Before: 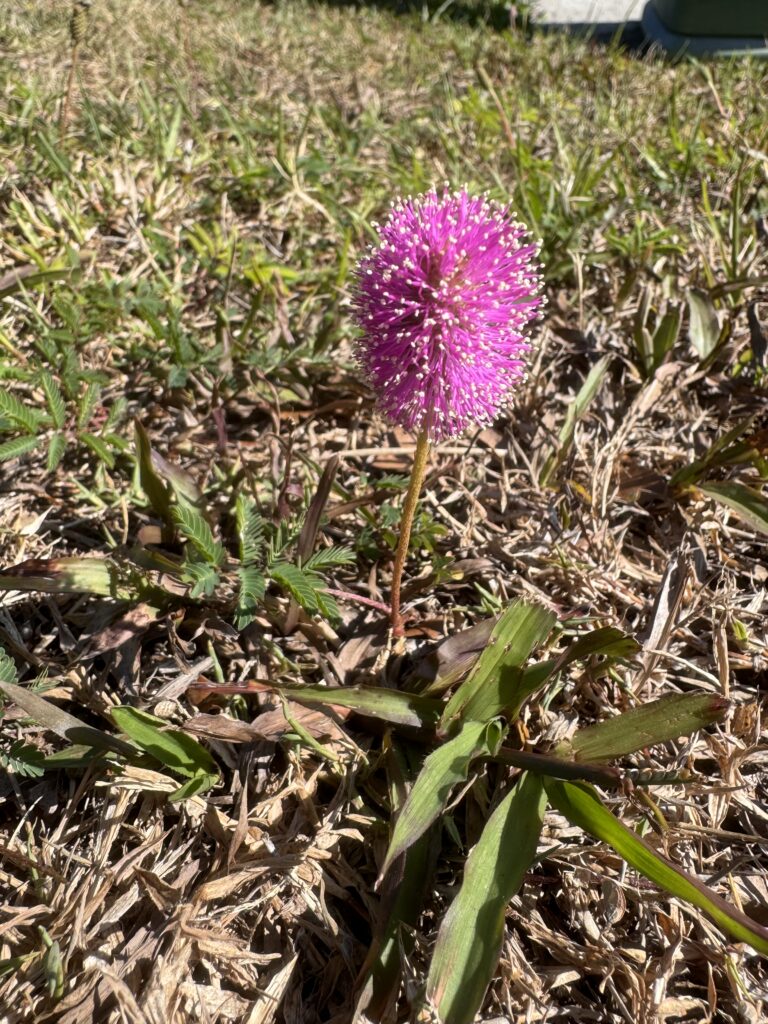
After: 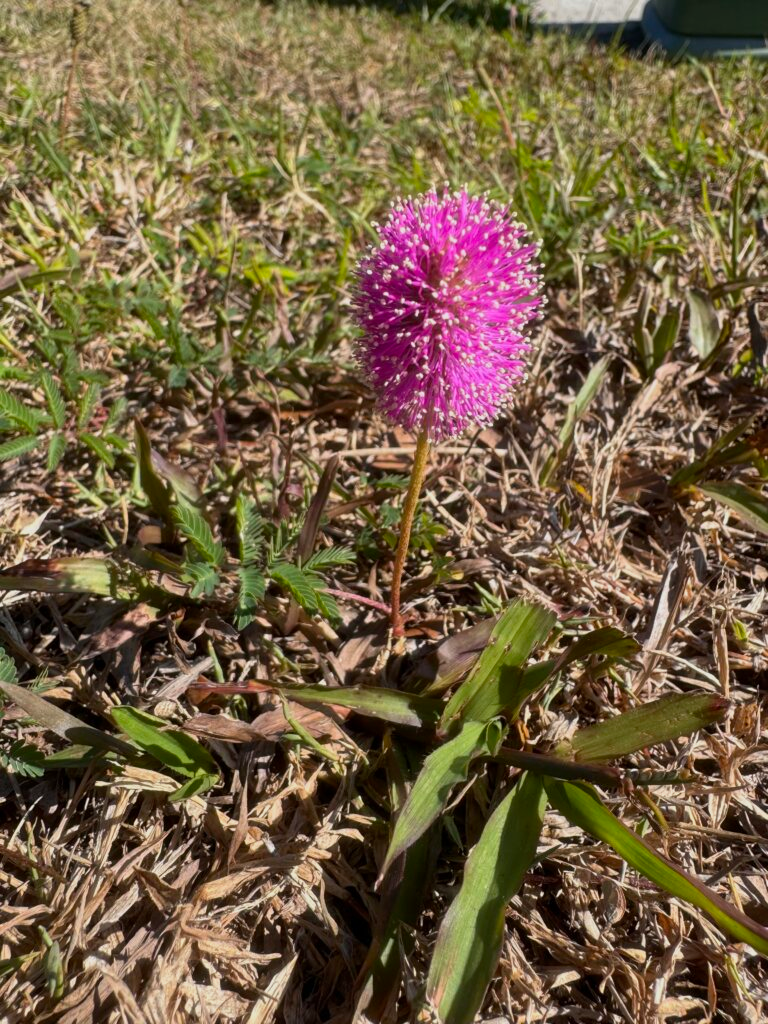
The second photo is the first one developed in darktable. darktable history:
shadows and highlights: radius 122.23, shadows 21.95, white point adjustment -9.57, highlights -15.62, soften with gaussian
